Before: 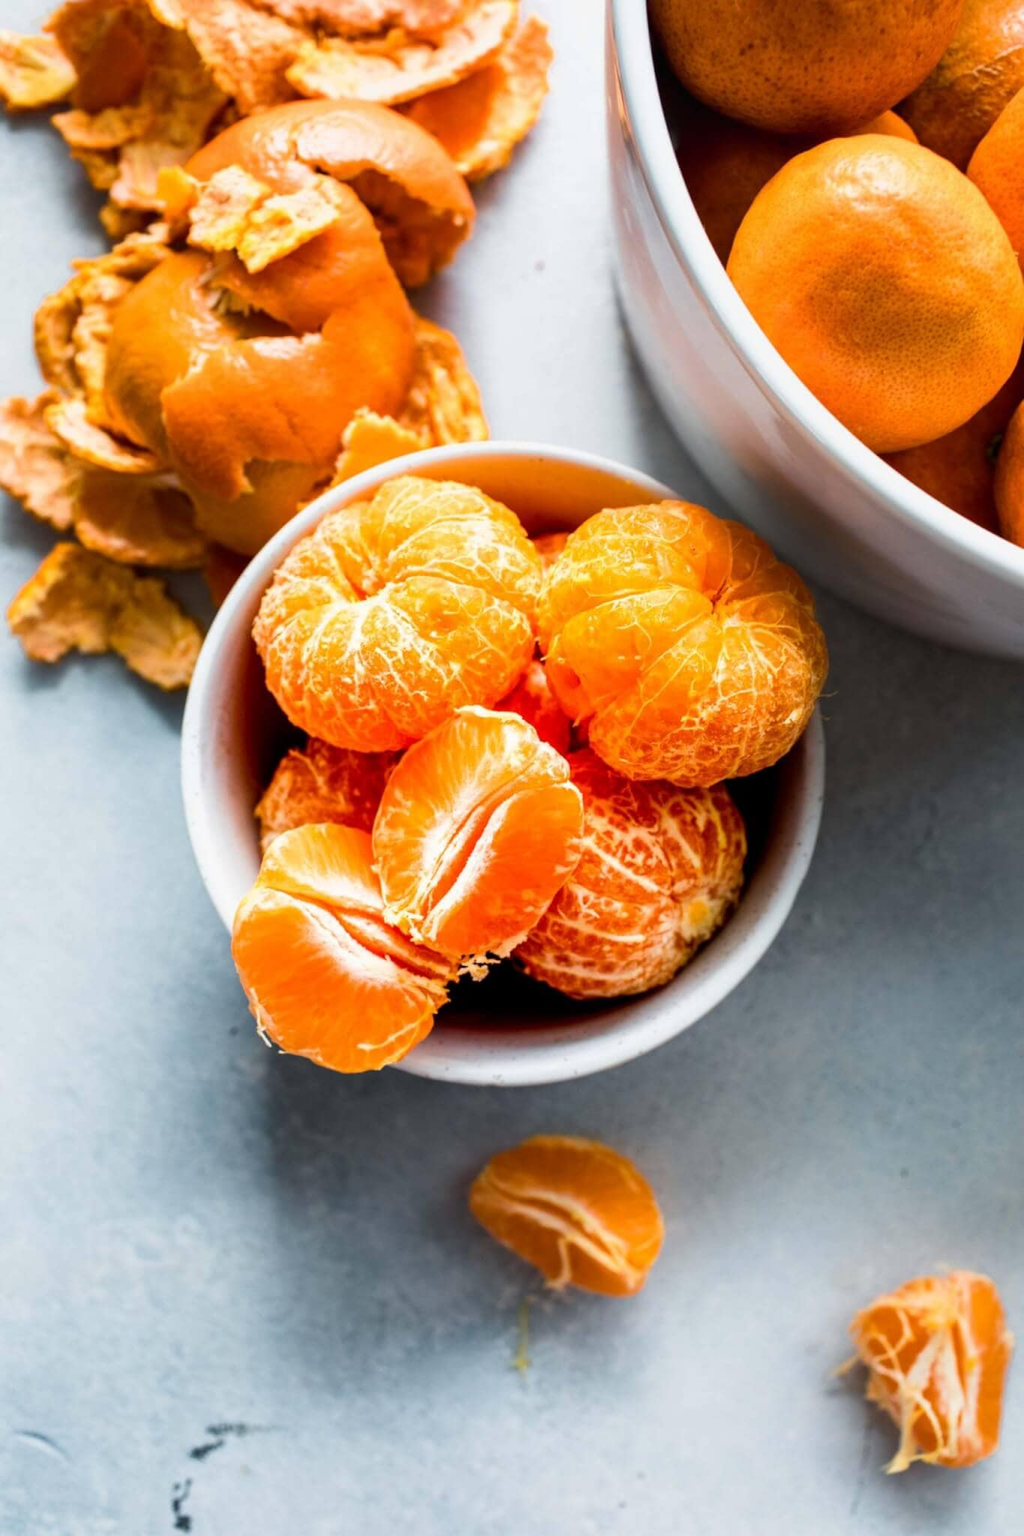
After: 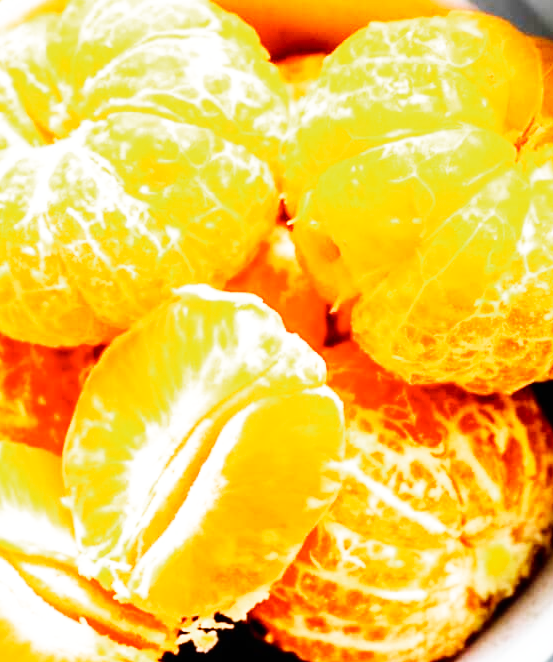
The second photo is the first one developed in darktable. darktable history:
exposure: exposure 0.201 EV, compensate highlight preservation false
crop: left 31.814%, top 32.048%, right 27.668%, bottom 35.609%
color zones: curves: ch0 [(0, 0.558) (0.143, 0.548) (0.286, 0.447) (0.429, 0.259) (0.571, 0.5) (0.714, 0.5) (0.857, 0.593) (1, 0.558)]; ch1 [(0, 0.543) (0.01, 0.544) (0.12, 0.492) (0.248, 0.458) (0.5, 0.534) (0.748, 0.5) (0.99, 0.469) (1, 0.543)]; ch2 [(0, 0.507) (0.143, 0.522) (0.286, 0.505) (0.429, 0.5) (0.571, 0.5) (0.714, 0.5) (0.857, 0.5) (1, 0.507)]
base curve: curves: ch0 [(0, 0) (0.007, 0.004) (0.027, 0.03) (0.046, 0.07) (0.207, 0.54) (0.442, 0.872) (0.673, 0.972) (1, 1)], preserve colors none
